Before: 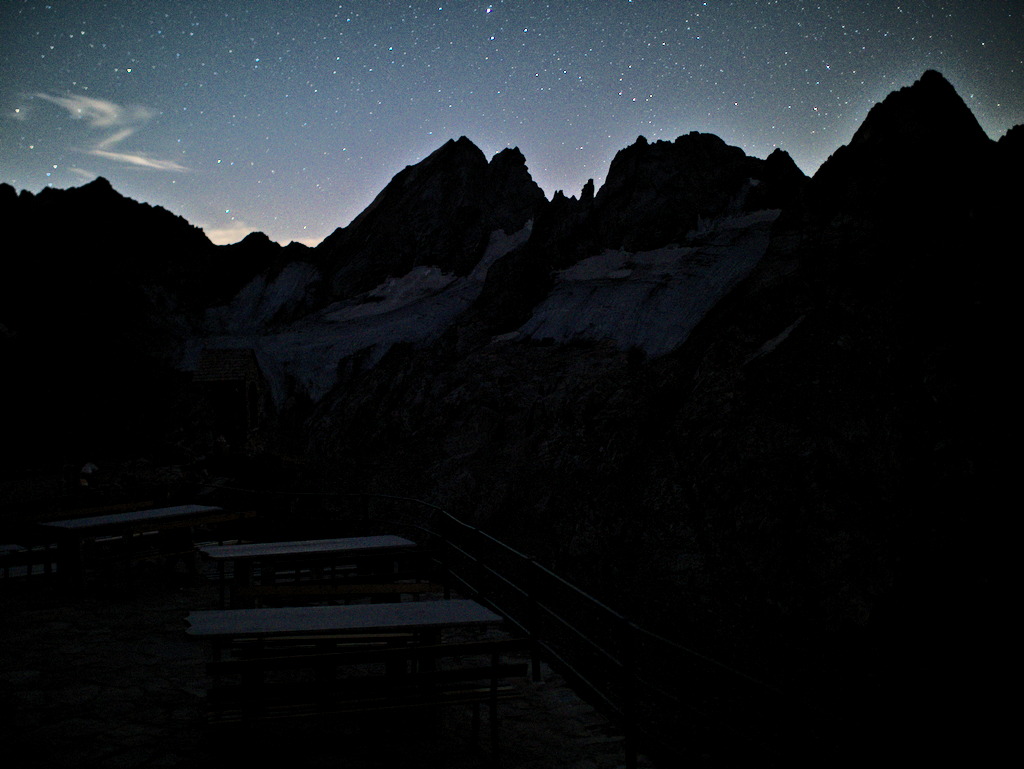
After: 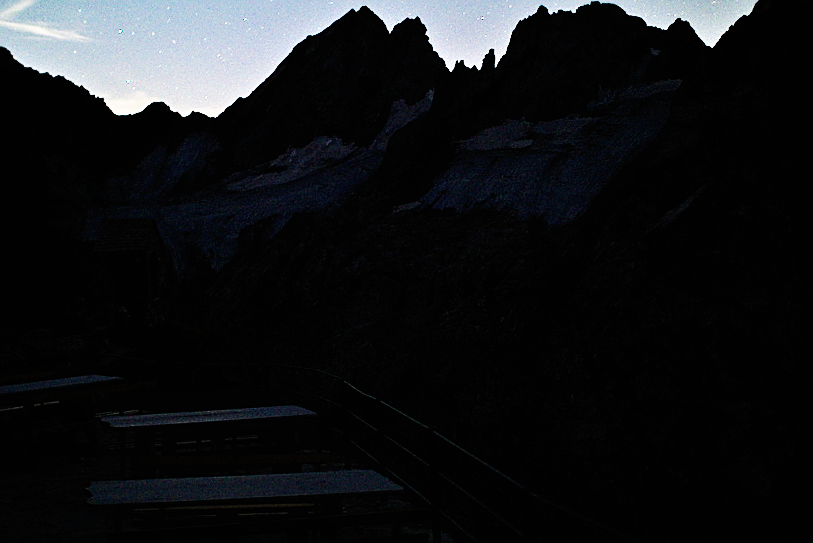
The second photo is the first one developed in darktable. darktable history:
crop: left 9.712%, top 16.928%, right 10.845%, bottom 12.332%
sharpen: on, module defaults
base curve: curves: ch0 [(0, 0) (0.007, 0.004) (0.027, 0.03) (0.046, 0.07) (0.207, 0.54) (0.442, 0.872) (0.673, 0.972) (1, 1)], preserve colors none
contrast equalizer: y [[0.5, 0.488, 0.462, 0.461, 0.491, 0.5], [0.5 ×6], [0.5 ×6], [0 ×6], [0 ×6]]
